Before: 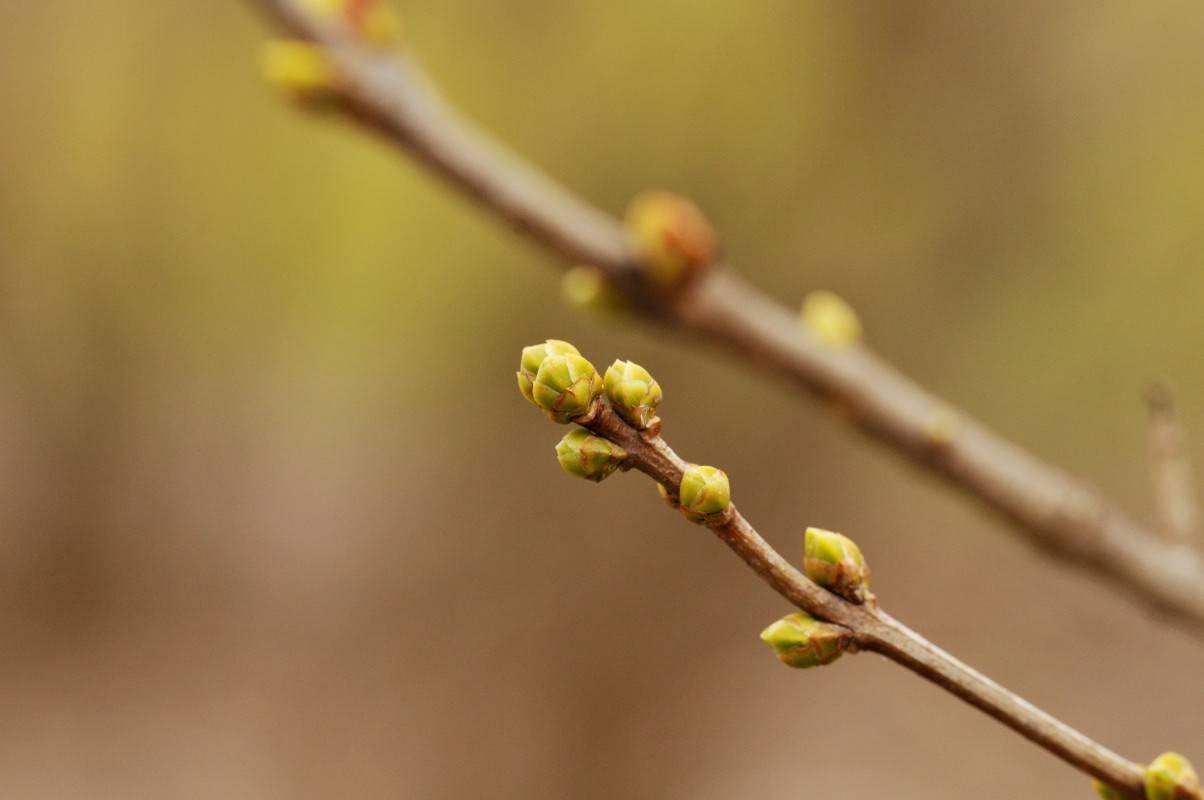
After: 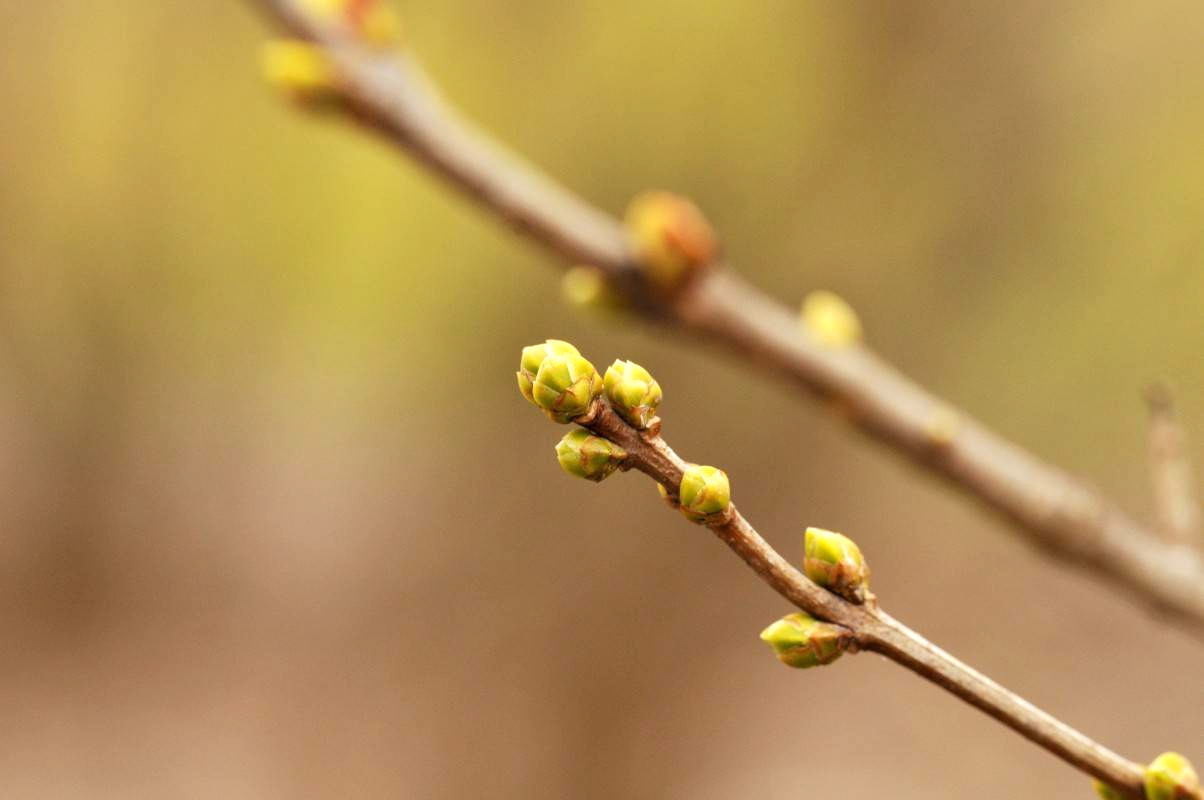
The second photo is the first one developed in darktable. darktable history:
exposure: exposure 0.478 EV, compensate highlight preservation false
